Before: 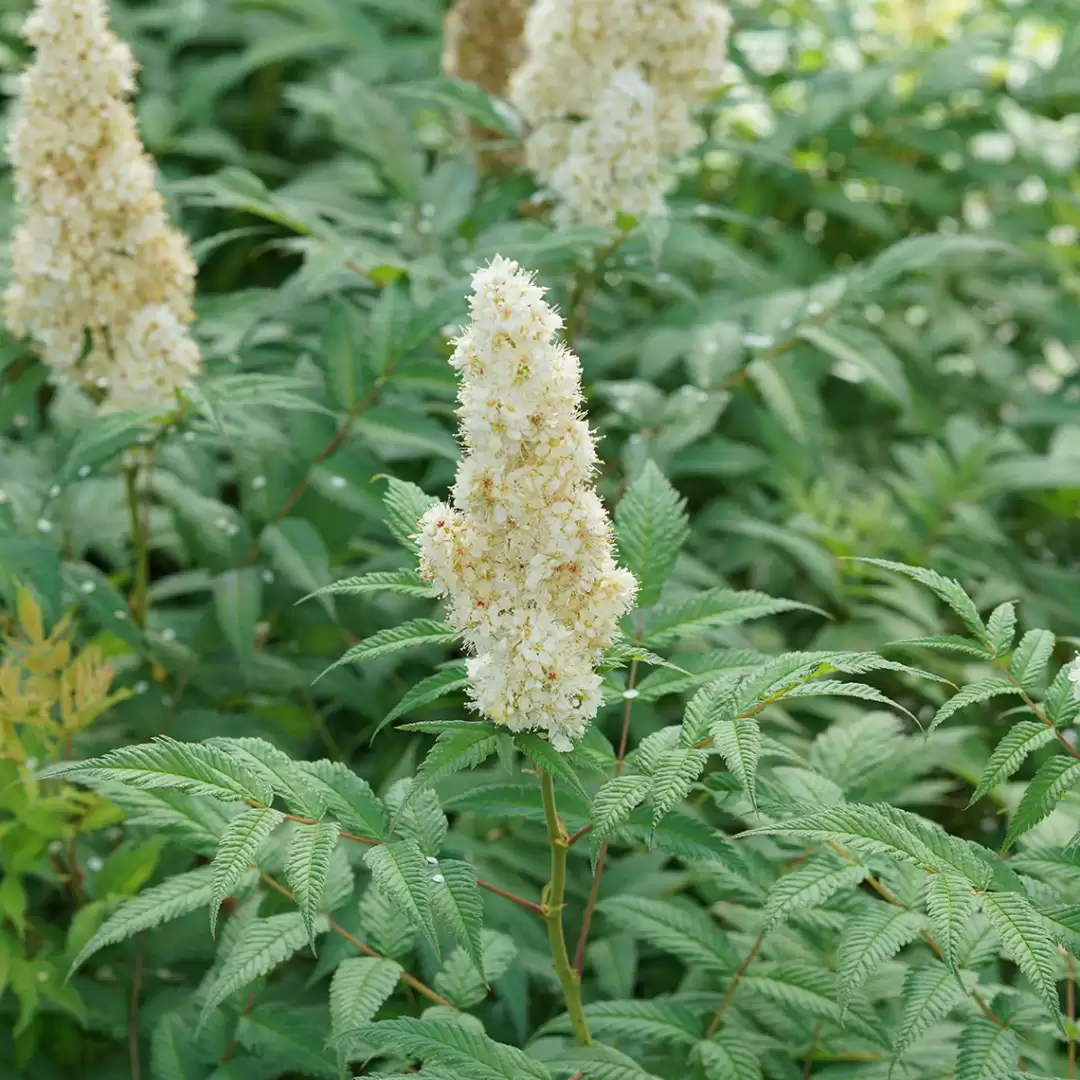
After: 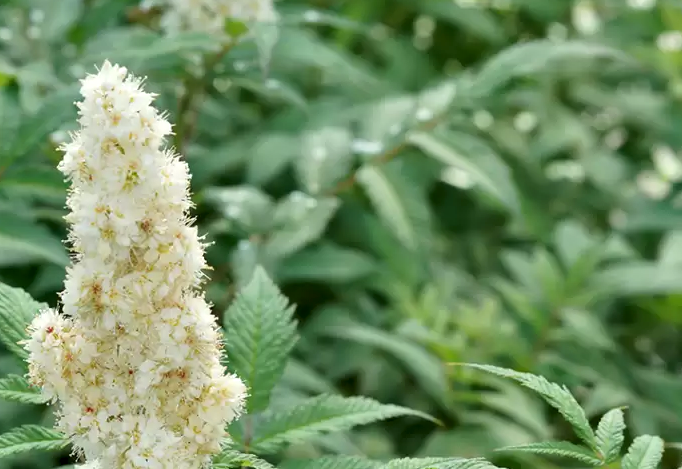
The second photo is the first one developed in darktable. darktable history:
crop: left 36.286%, top 18.016%, right 0.523%, bottom 38.504%
contrast equalizer: octaves 7, y [[0.514, 0.573, 0.581, 0.508, 0.5, 0.5], [0.5 ×6], [0.5 ×6], [0 ×6], [0 ×6]]
